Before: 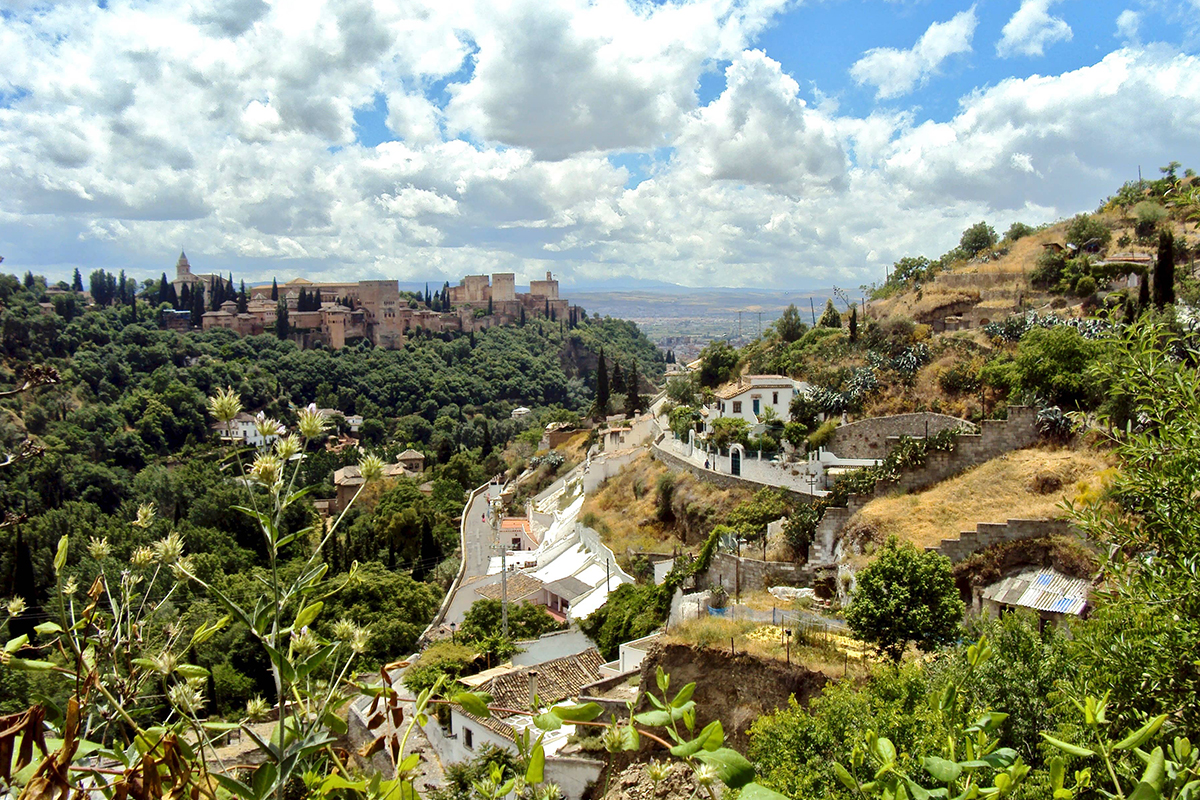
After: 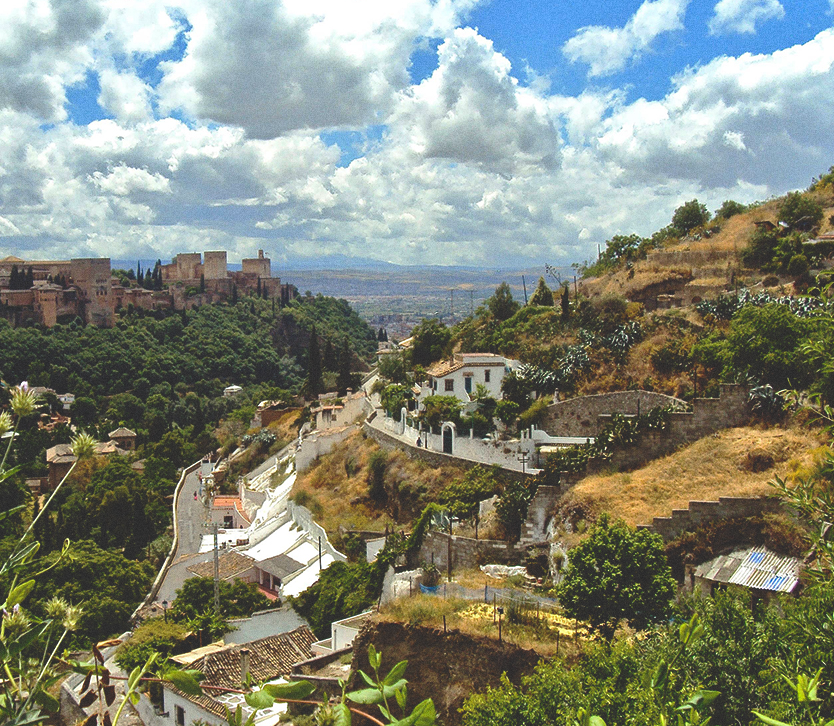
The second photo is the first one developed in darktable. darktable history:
crop and rotate: left 24.034%, top 2.838%, right 6.406%, bottom 6.299%
grain: coarseness 0.47 ISO
color balance rgb: perceptual saturation grading › global saturation 20%, perceptual saturation grading › highlights -25%, perceptual saturation grading › shadows 25%
rgb curve: curves: ch0 [(0, 0.186) (0.314, 0.284) (0.775, 0.708) (1, 1)], compensate middle gray true, preserve colors none
